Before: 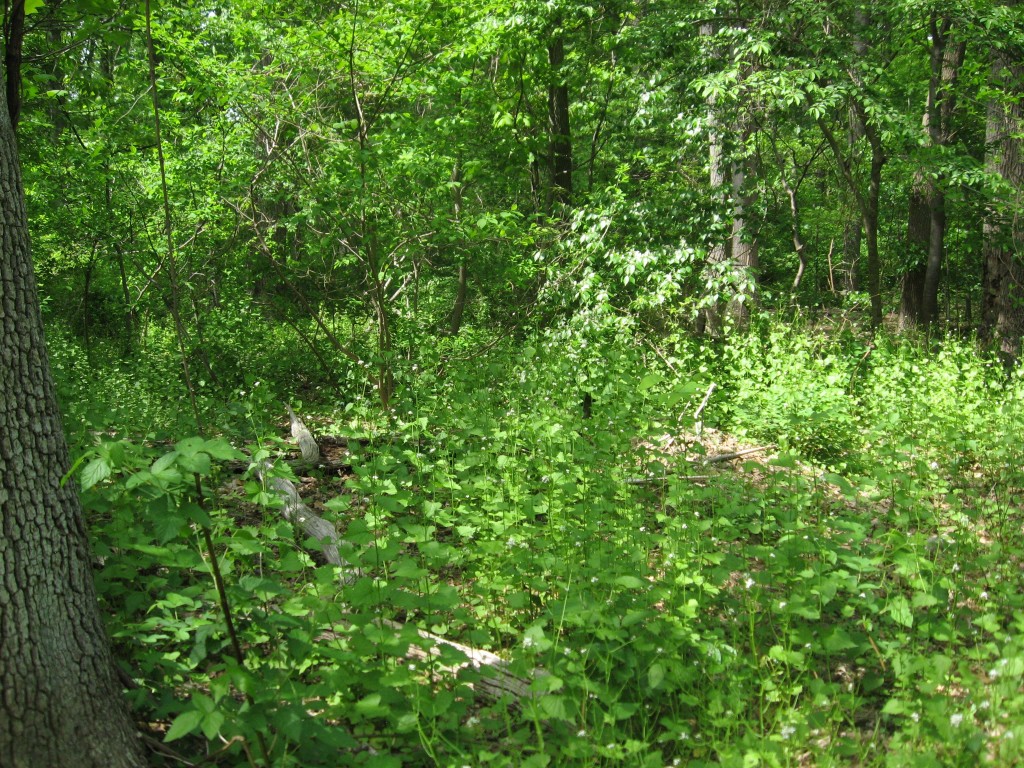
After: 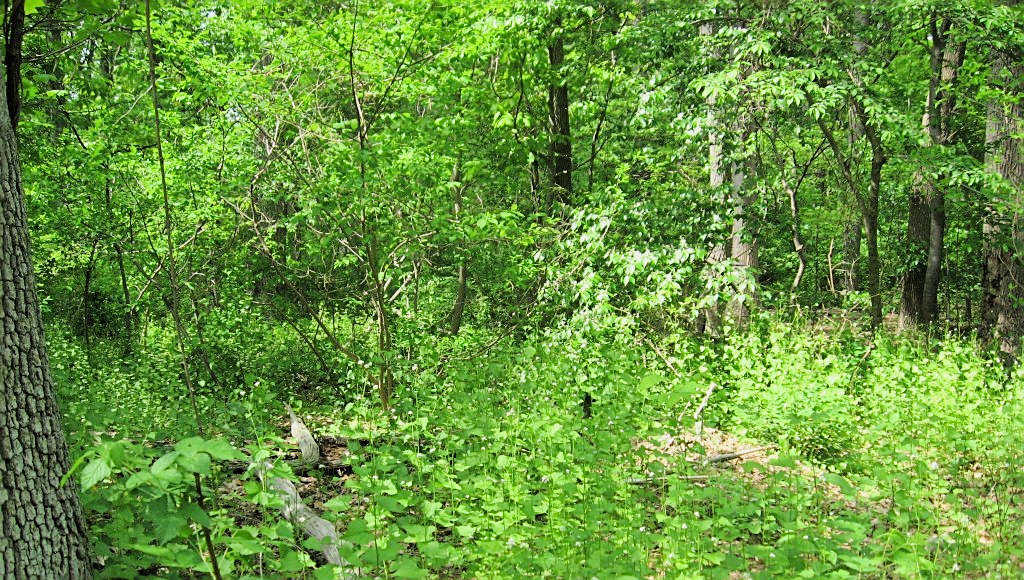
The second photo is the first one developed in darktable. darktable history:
exposure: exposure 1.001 EV, compensate highlight preservation false
crop: bottom 24.463%
sharpen: on, module defaults
filmic rgb: black relative exposure -7.28 EV, white relative exposure 5.08 EV, hardness 3.22, color science v6 (2022)
